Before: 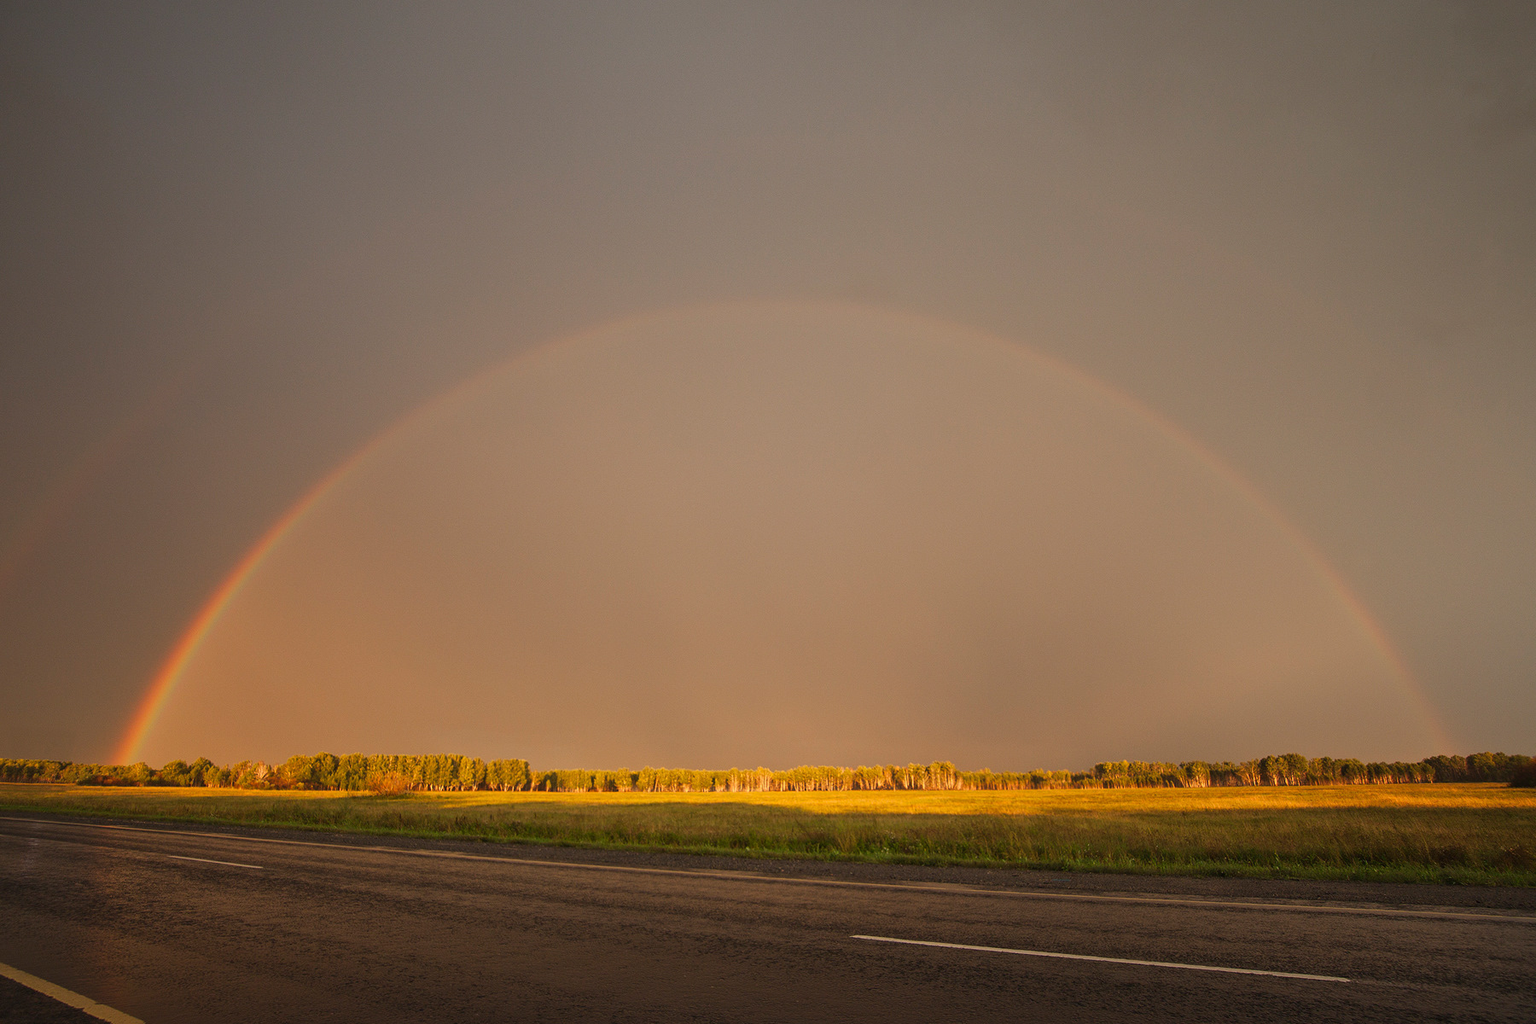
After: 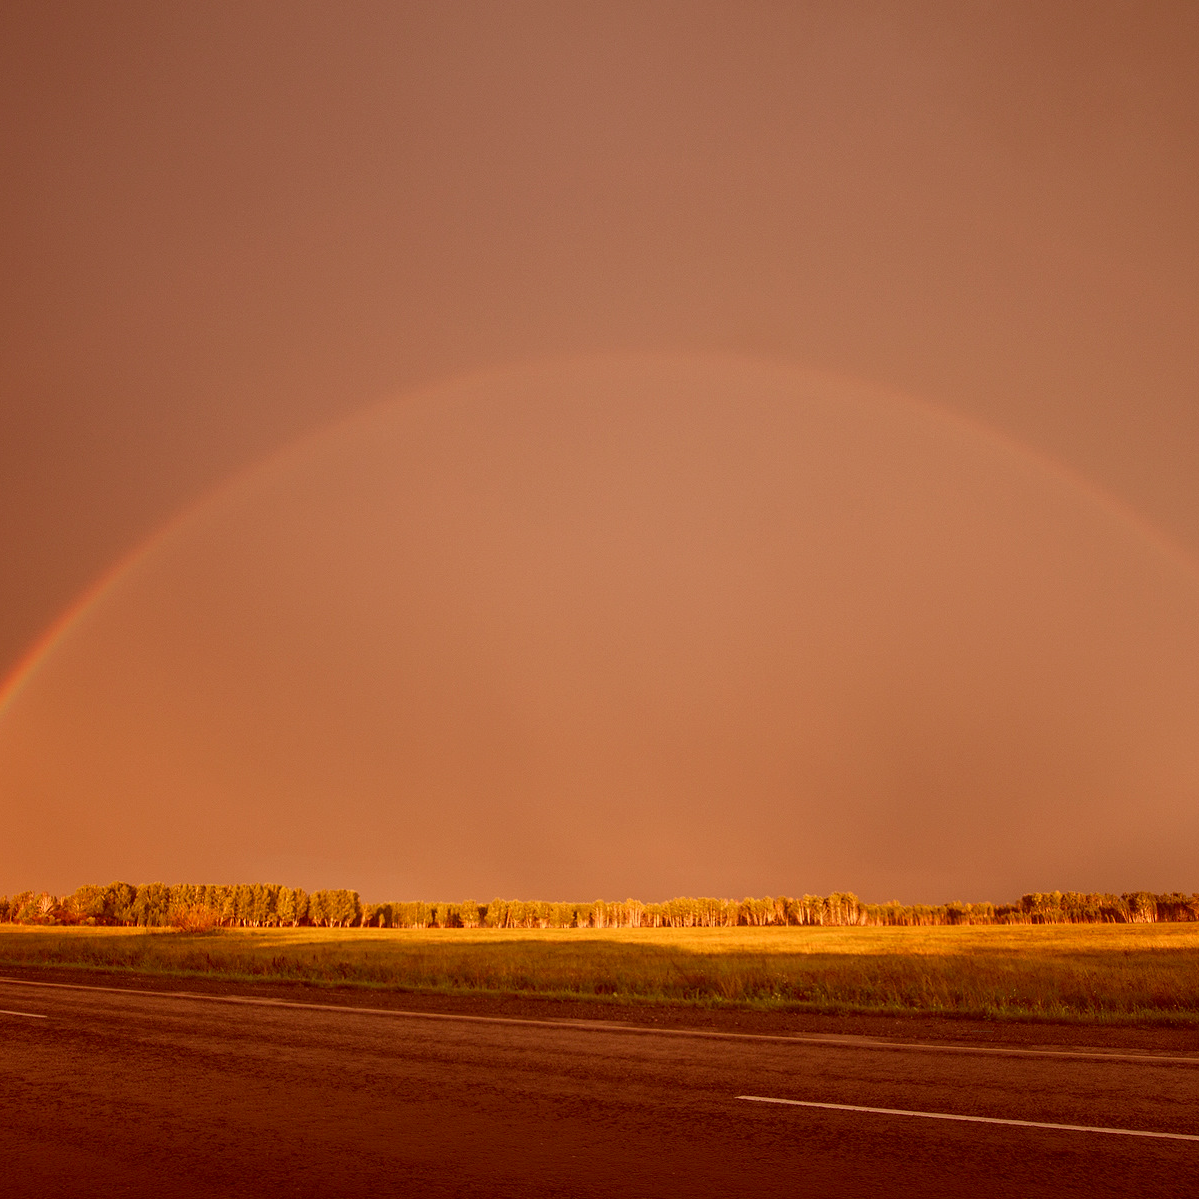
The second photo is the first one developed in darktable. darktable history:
crop and rotate: left 14.508%, right 18.835%
color correction: highlights a* 9.02, highlights b* 8.5, shadows a* 39.35, shadows b* 39.6, saturation 0.807
